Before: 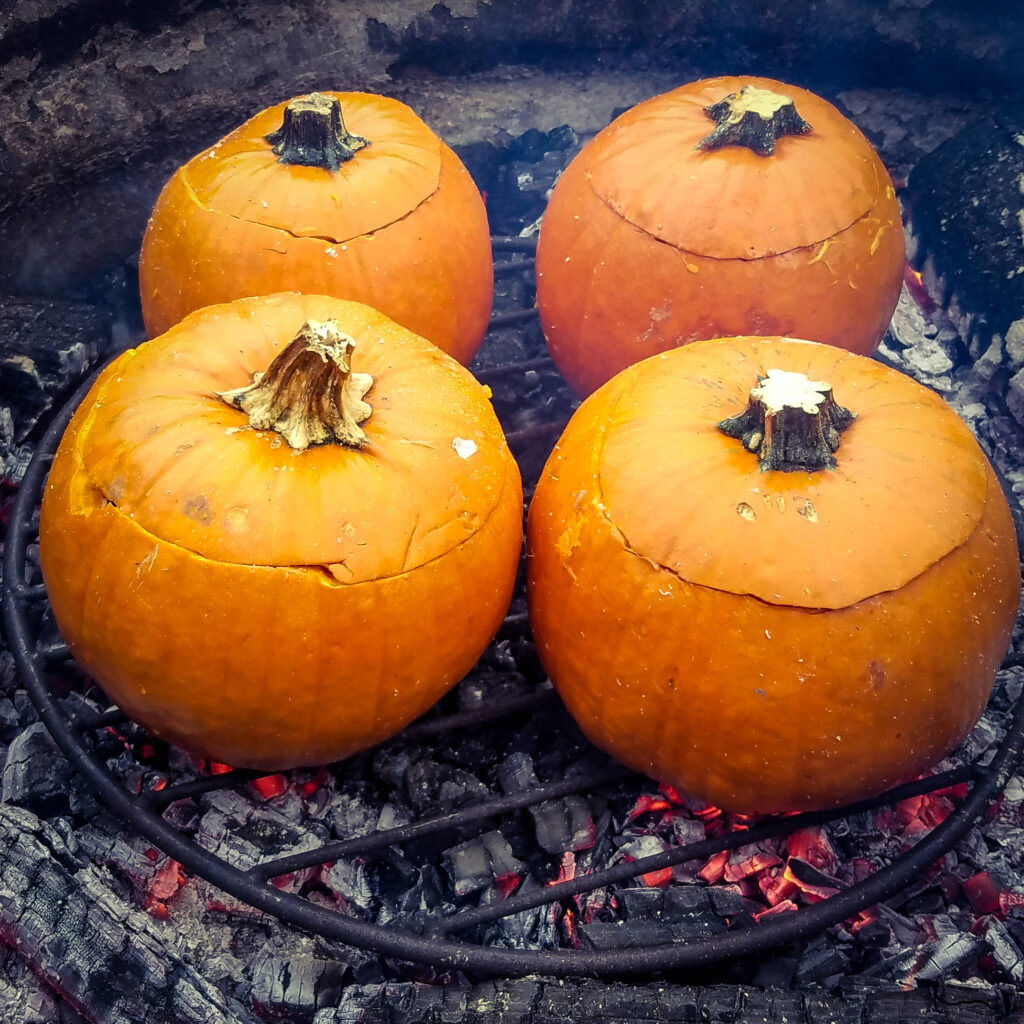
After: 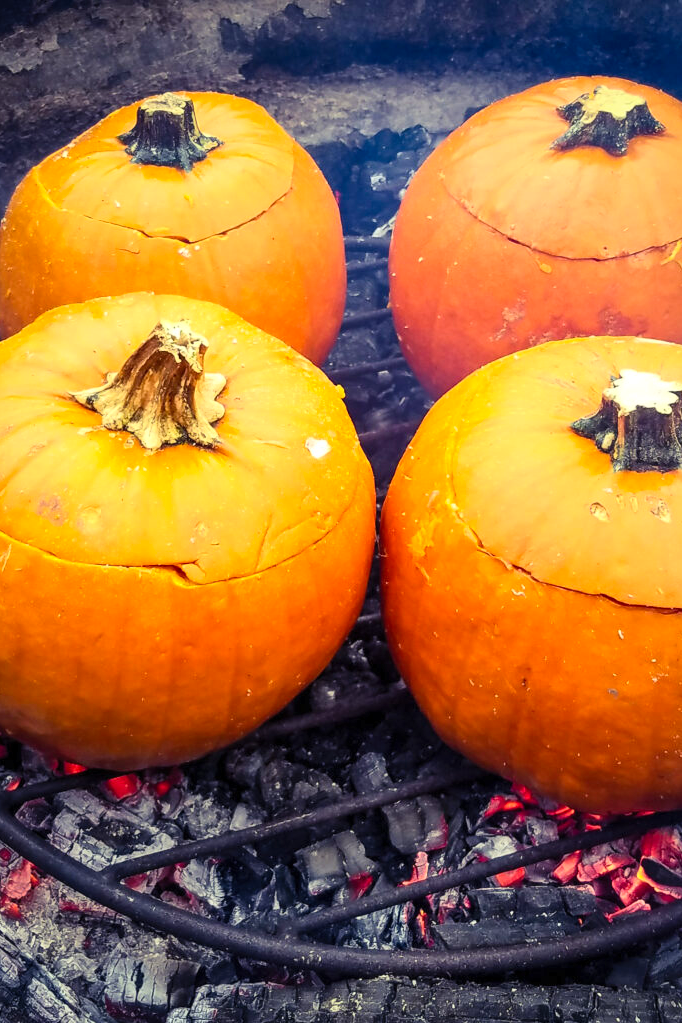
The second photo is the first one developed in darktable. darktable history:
crop and rotate: left 14.436%, right 18.898%
contrast brightness saturation: contrast 0.2, brightness 0.16, saturation 0.22
